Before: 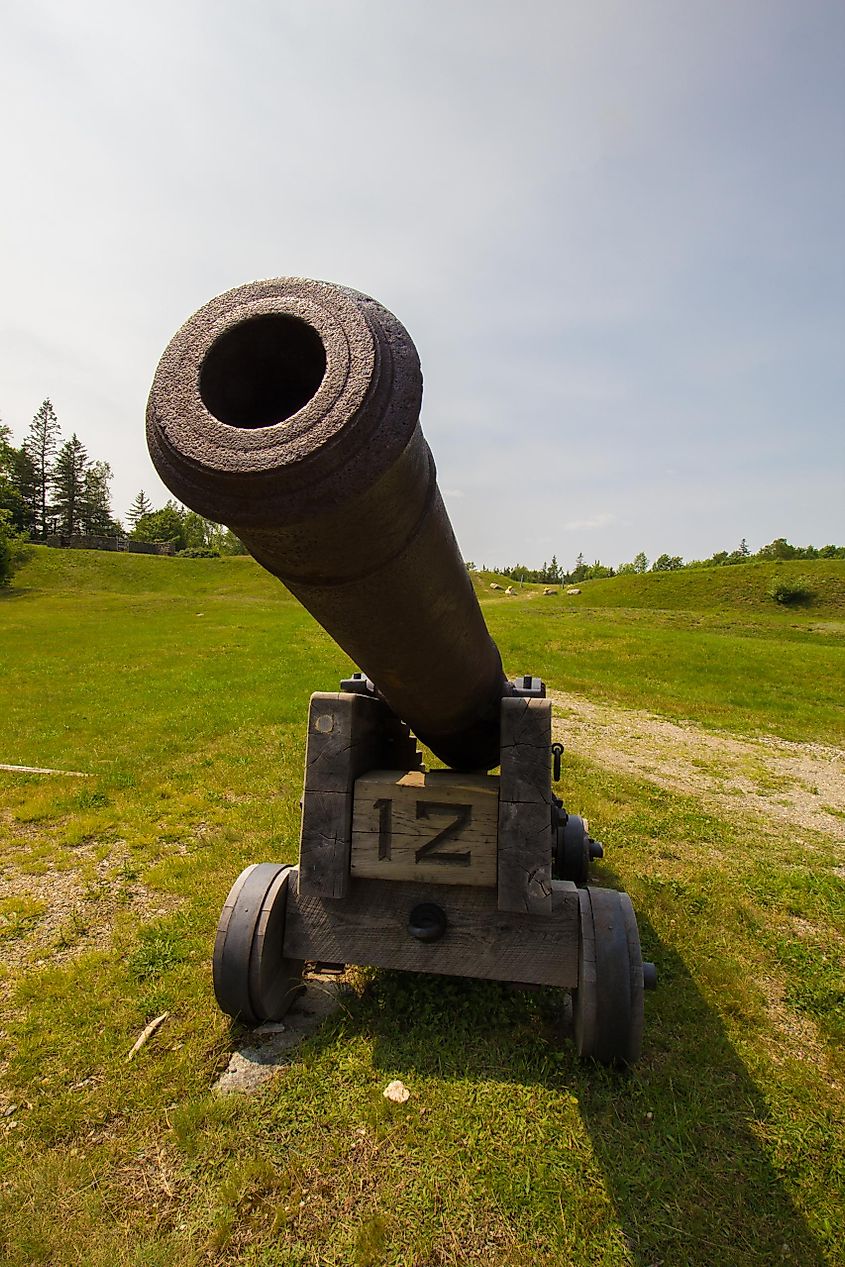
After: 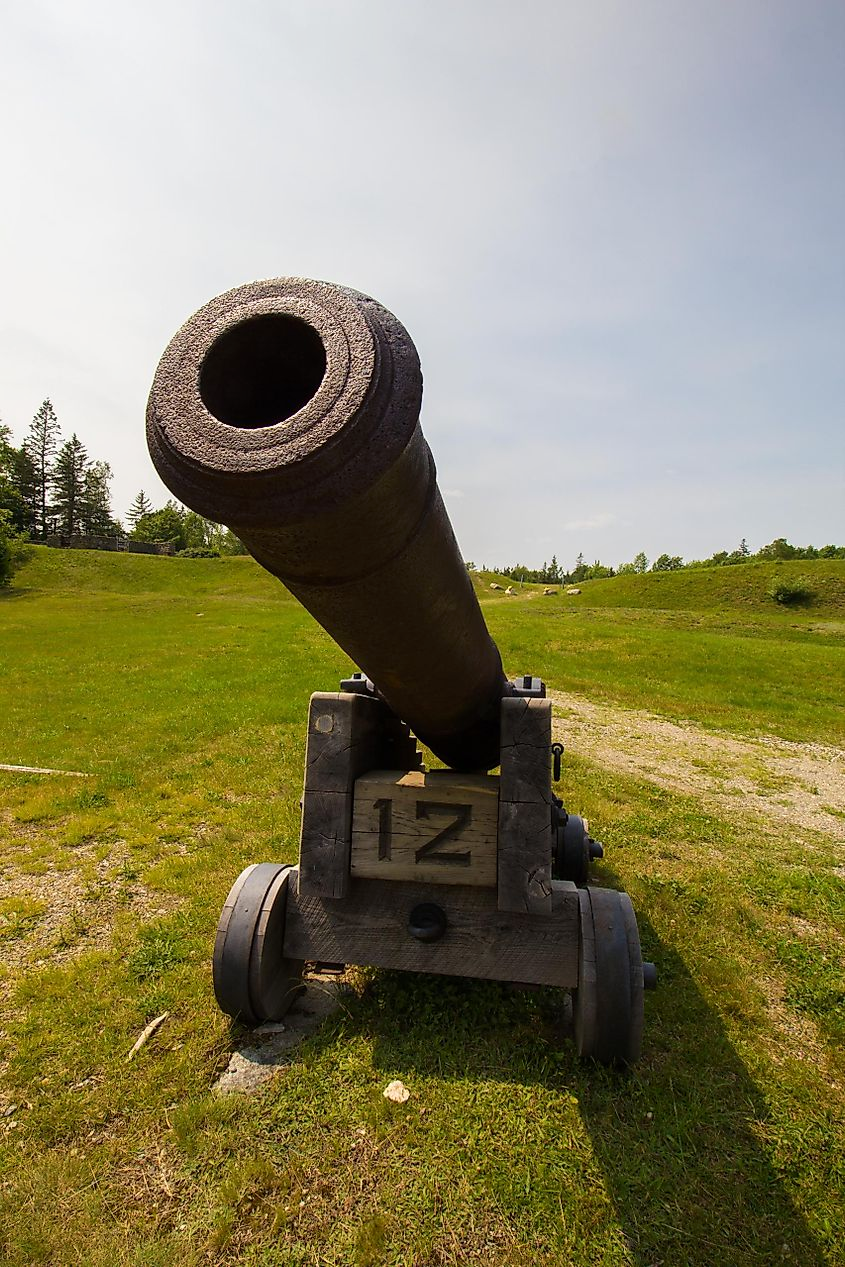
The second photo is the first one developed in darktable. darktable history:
shadows and highlights: shadows -28.56, highlights 29.99
